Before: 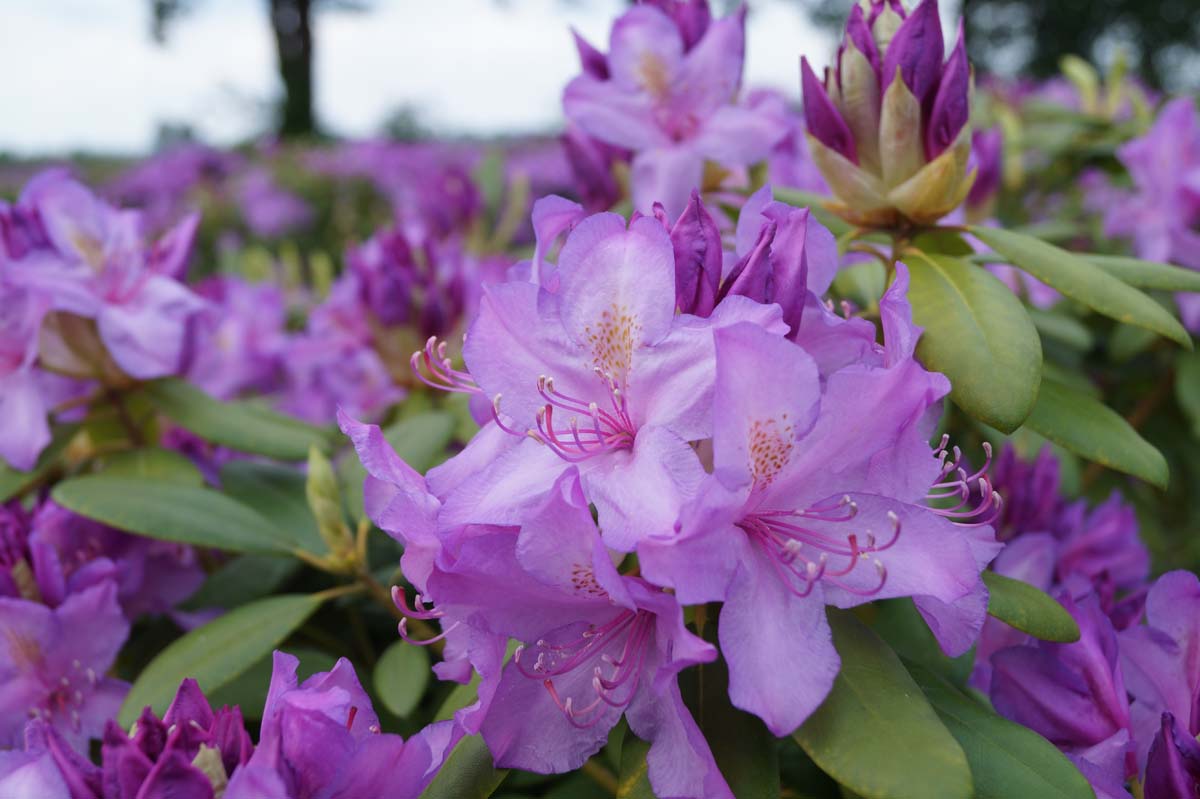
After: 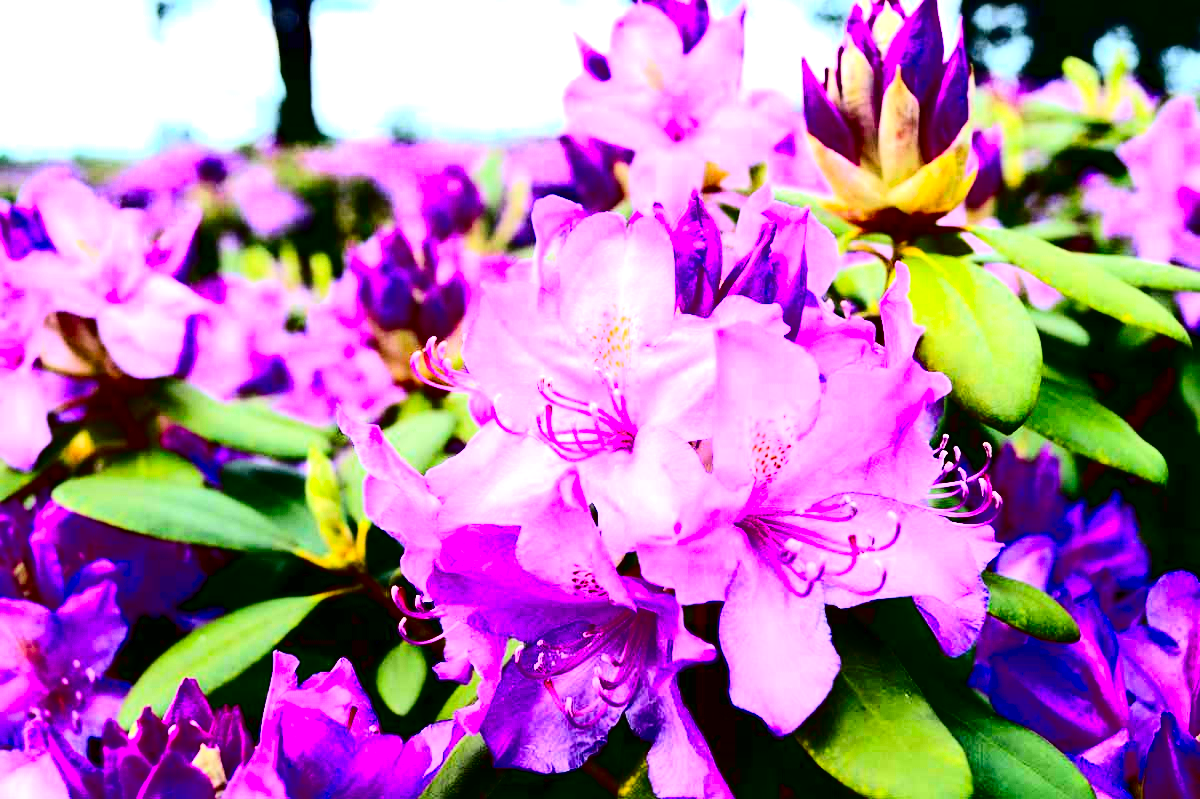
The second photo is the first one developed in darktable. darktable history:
exposure: black level correction 0.001, exposure 1.398 EV, compensate exposure bias true, compensate highlight preservation false
contrast brightness saturation: contrast 0.77, brightness -1, saturation 1
